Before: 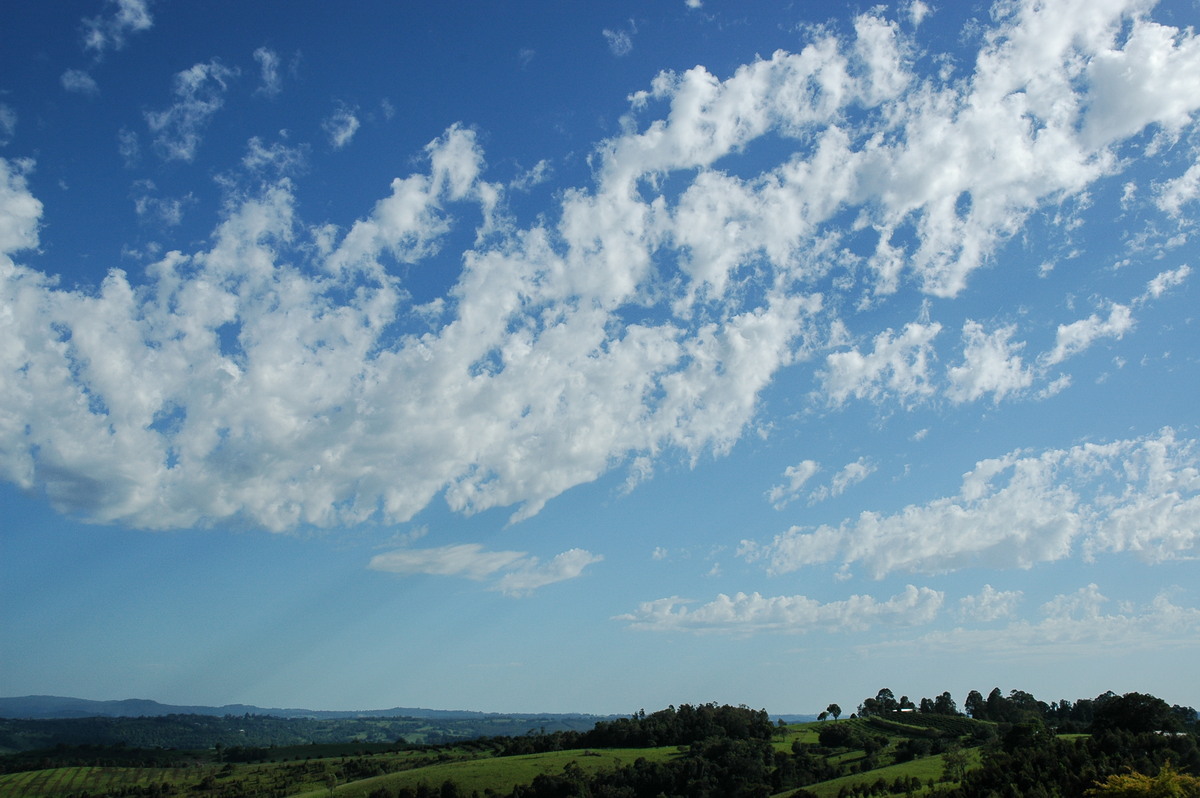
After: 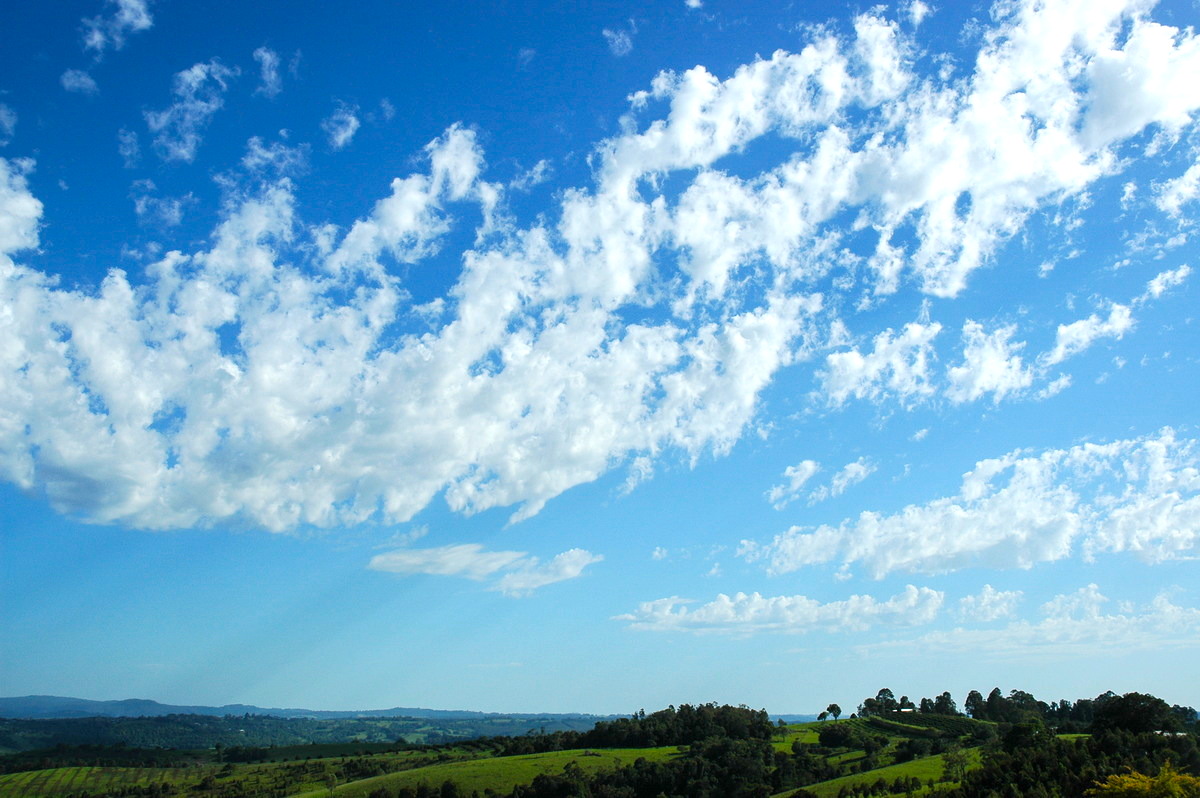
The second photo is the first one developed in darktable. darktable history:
exposure: exposure 0.6 EV, compensate highlight preservation false
color balance rgb: perceptual saturation grading › global saturation 20%, global vibrance 20%
